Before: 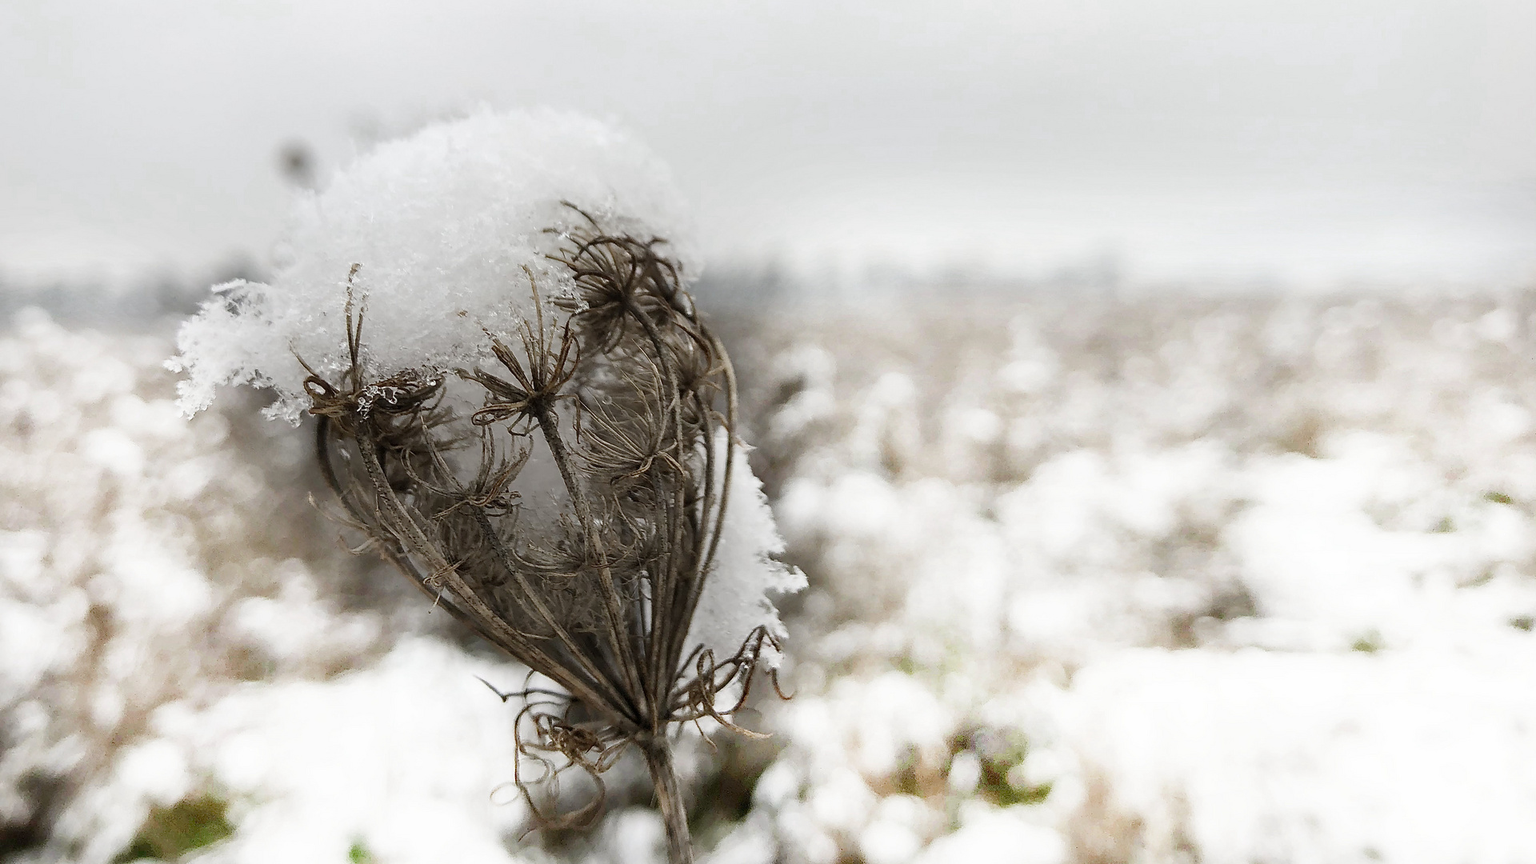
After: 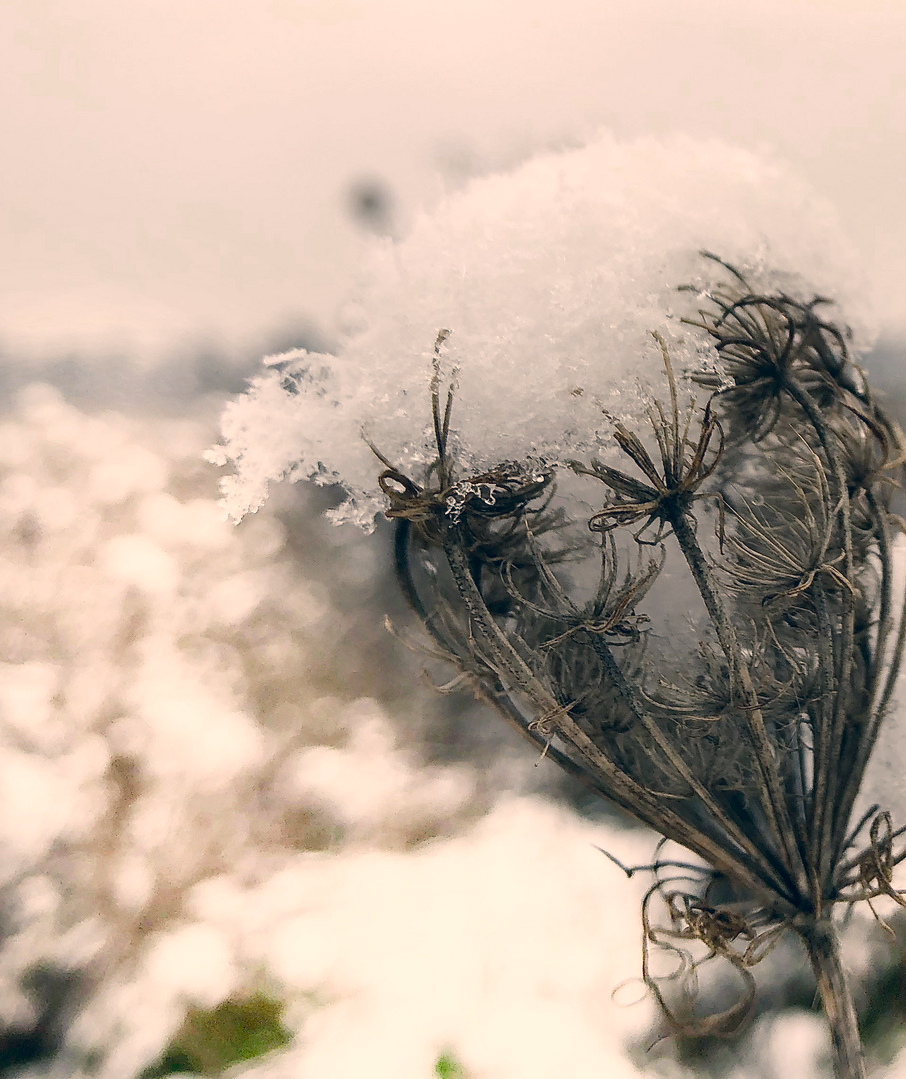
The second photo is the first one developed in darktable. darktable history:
color correction: highlights a* 10.33, highlights b* 14.63, shadows a* -10.02, shadows b* -14.91
crop and rotate: left 0.057%, top 0%, right 52.714%
